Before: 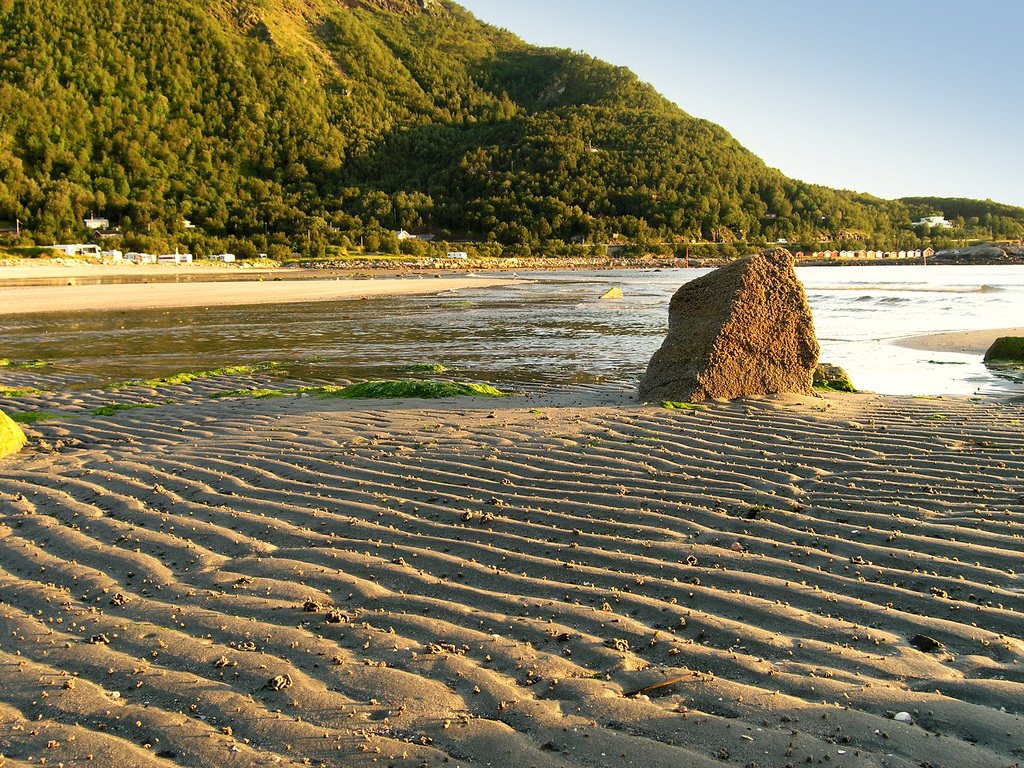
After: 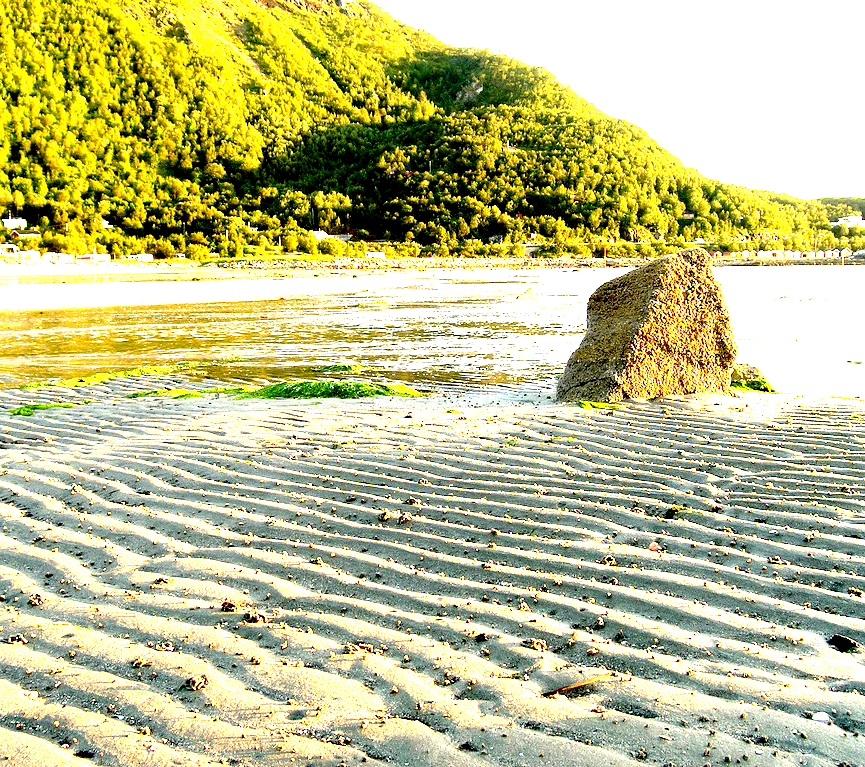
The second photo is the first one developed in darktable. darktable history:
crop: left 8.016%, right 7.451%
exposure: black level correction 0.014, exposure 1.791 EV, compensate exposure bias true, compensate highlight preservation false
tone equalizer: -8 EV -0.725 EV, -7 EV -0.735 EV, -6 EV -0.593 EV, -5 EV -0.373 EV, -3 EV 0.371 EV, -2 EV 0.6 EV, -1 EV 0.688 EV, +0 EV 0.761 EV
